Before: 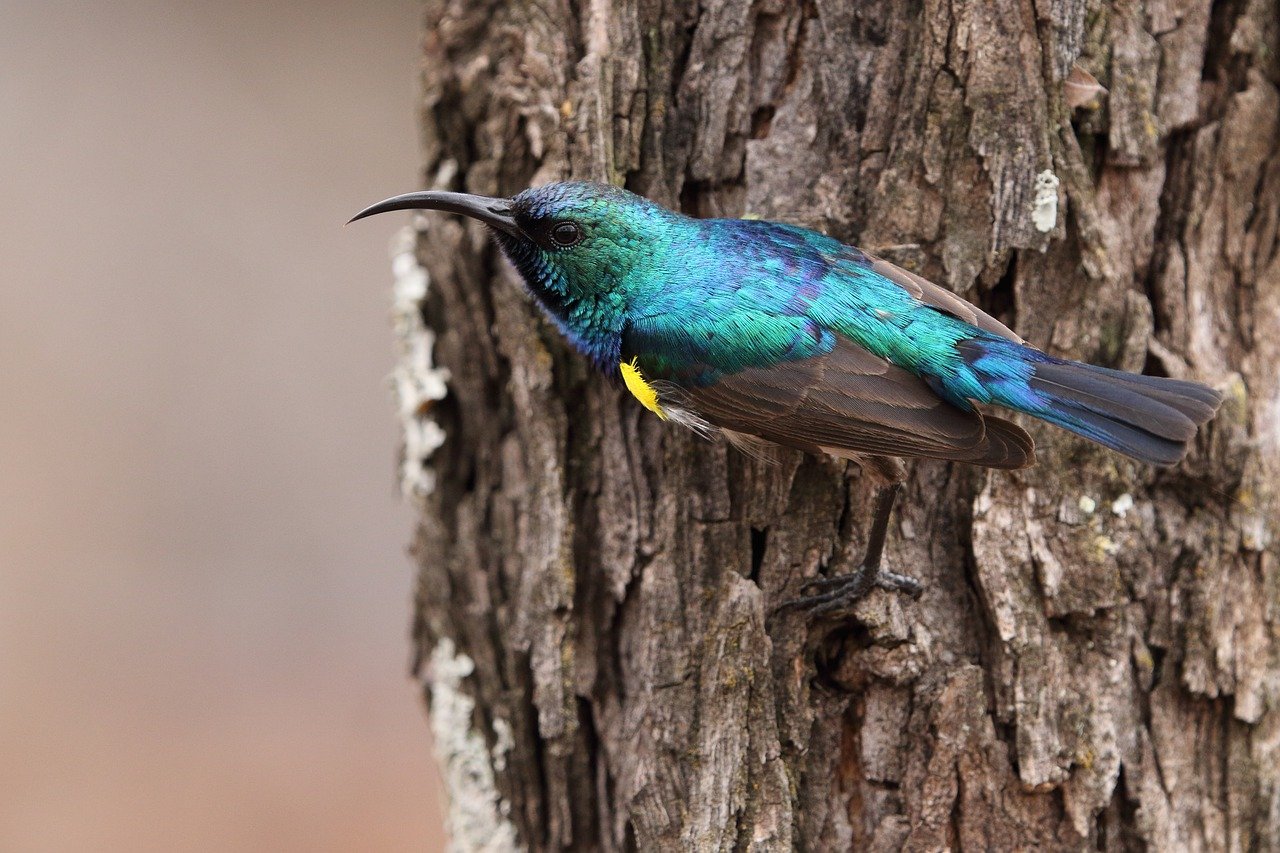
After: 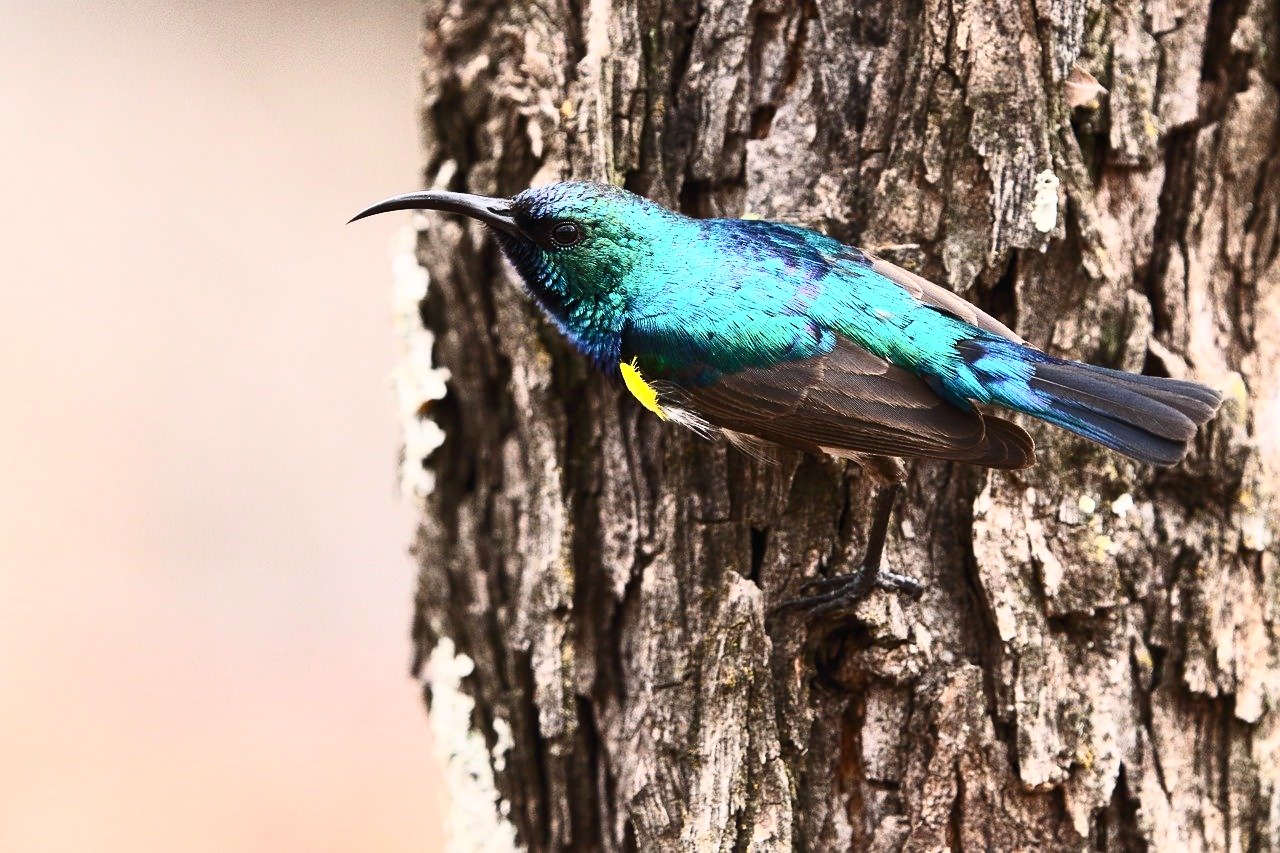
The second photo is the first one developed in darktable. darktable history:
contrast brightness saturation: contrast 0.621, brightness 0.34, saturation 0.142
